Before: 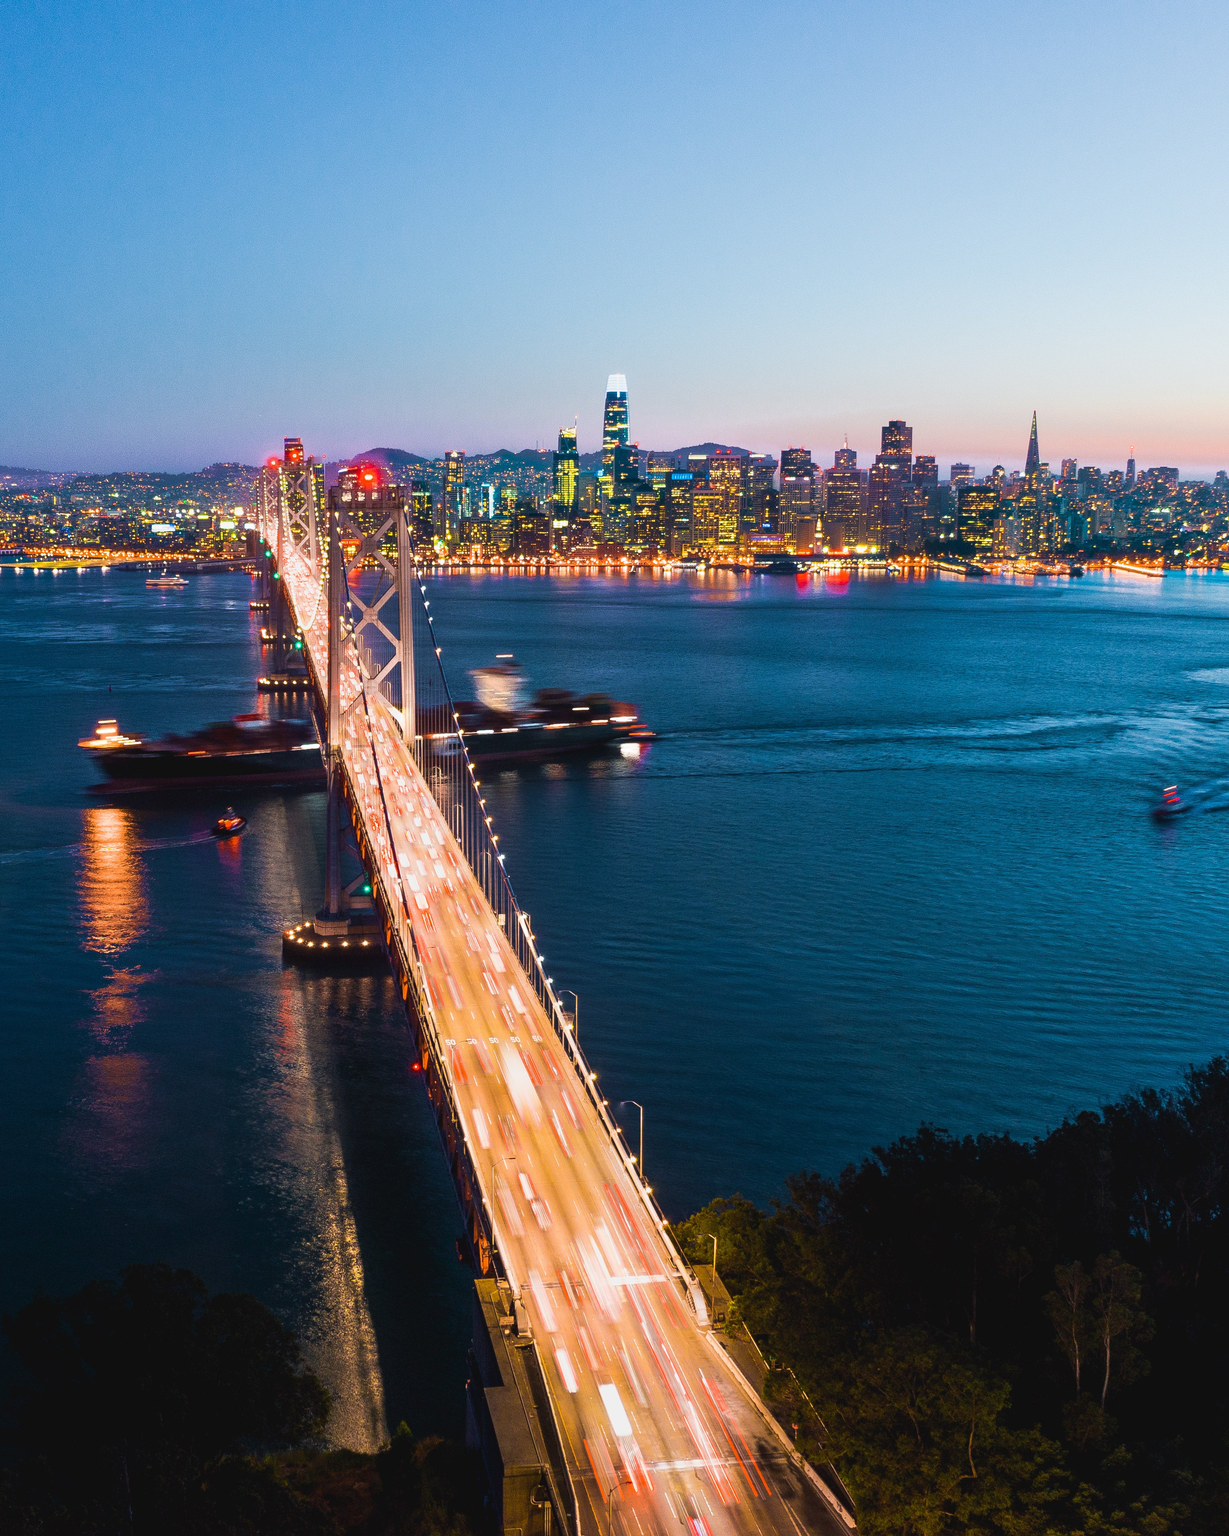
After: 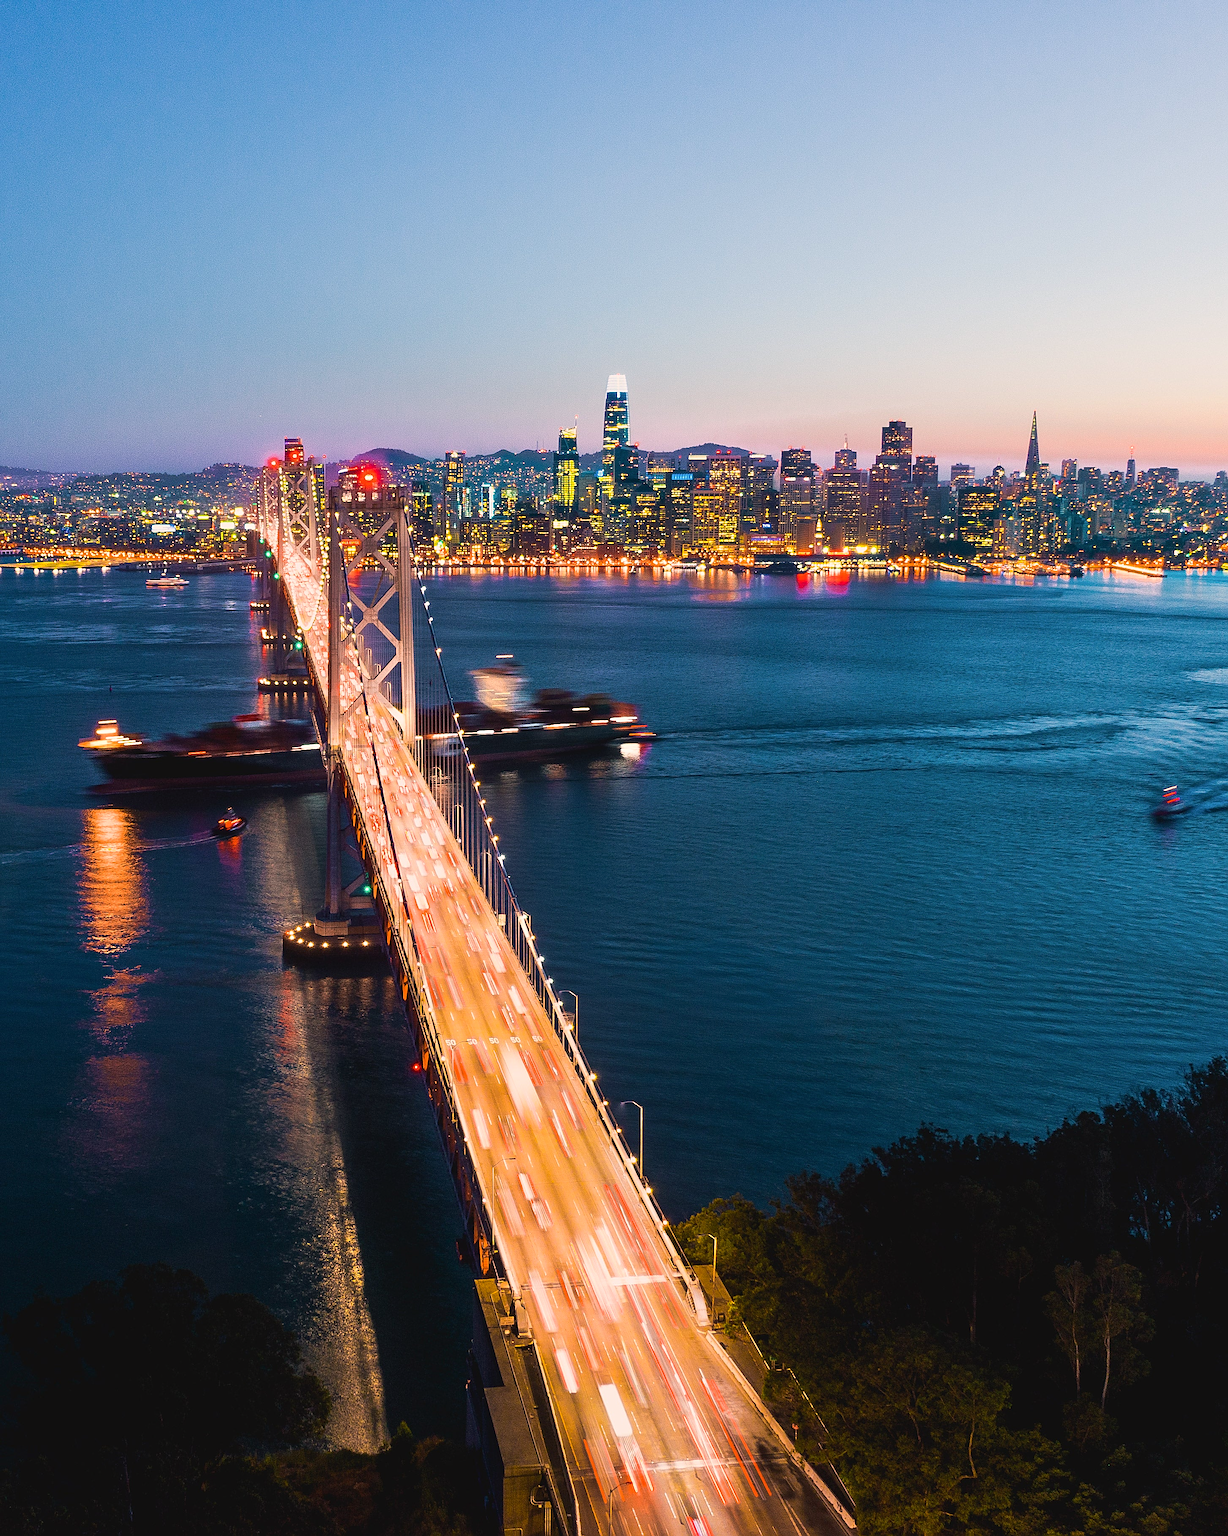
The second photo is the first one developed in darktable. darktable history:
color correction: highlights a* 3.58, highlights b* 5.12
color balance rgb: highlights gain › chroma 1.082%, highlights gain › hue 53.53°, perceptual saturation grading › global saturation -0.057%, global vibrance 14.887%
sharpen: on, module defaults
